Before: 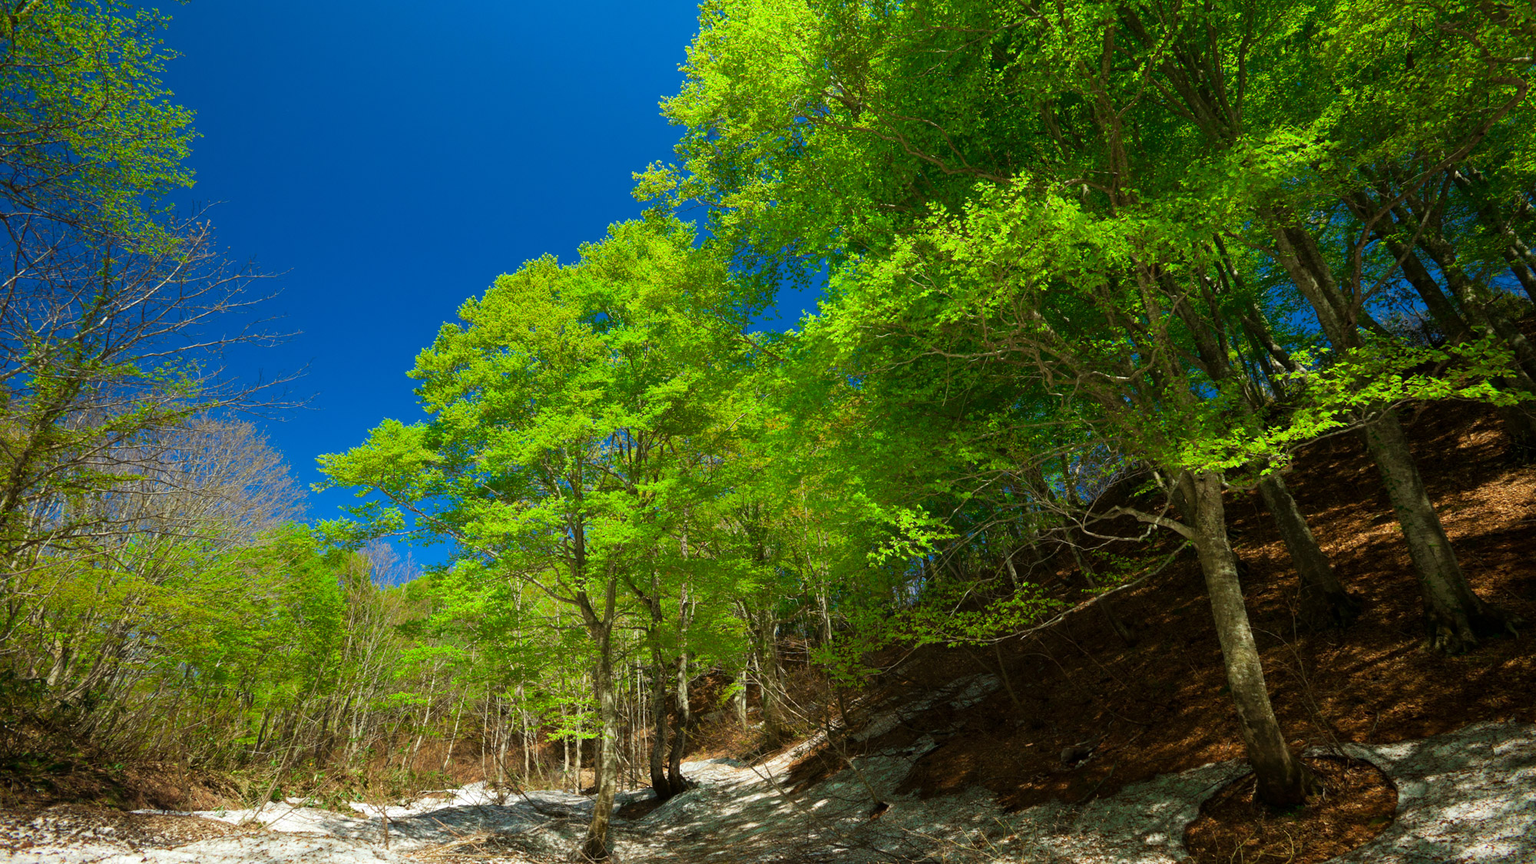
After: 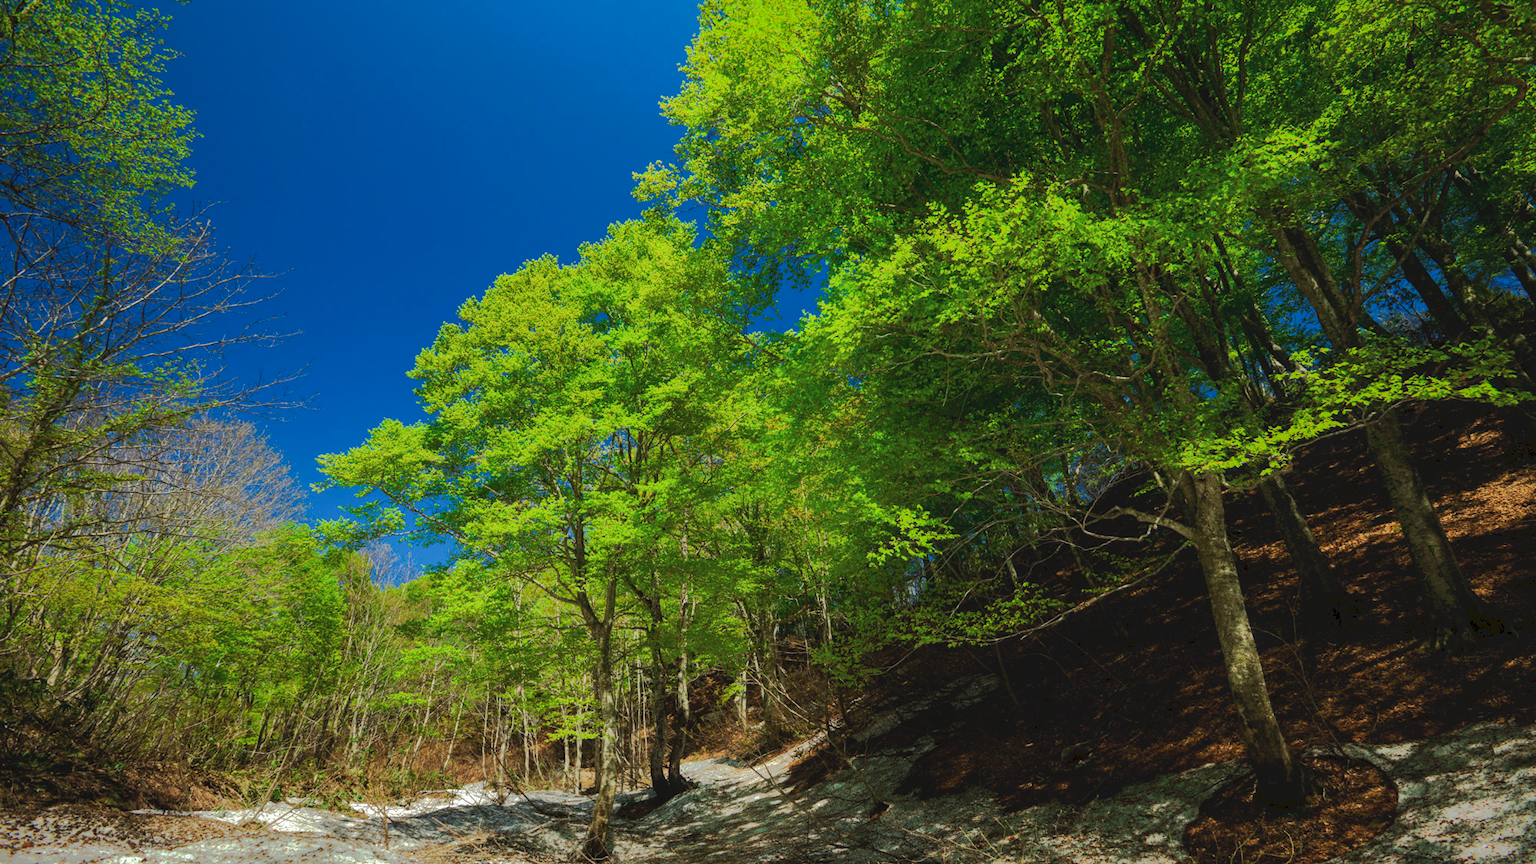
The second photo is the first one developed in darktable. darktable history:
shadows and highlights: shadows -19.91, highlights -73.15
local contrast: on, module defaults
tone curve: curves: ch0 [(0, 0) (0.003, 0.096) (0.011, 0.096) (0.025, 0.098) (0.044, 0.099) (0.069, 0.106) (0.1, 0.128) (0.136, 0.153) (0.177, 0.186) (0.224, 0.218) (0.277, 0.265) (0.335, 0.316) (0.399, 0.374) (0.468, 0.445) (0.543, 0.526) (0.623, 0.605) (0.709, 0.681) (0.801, 0.758) (0.898, 0.819) (1, 1)], preserve colors none
